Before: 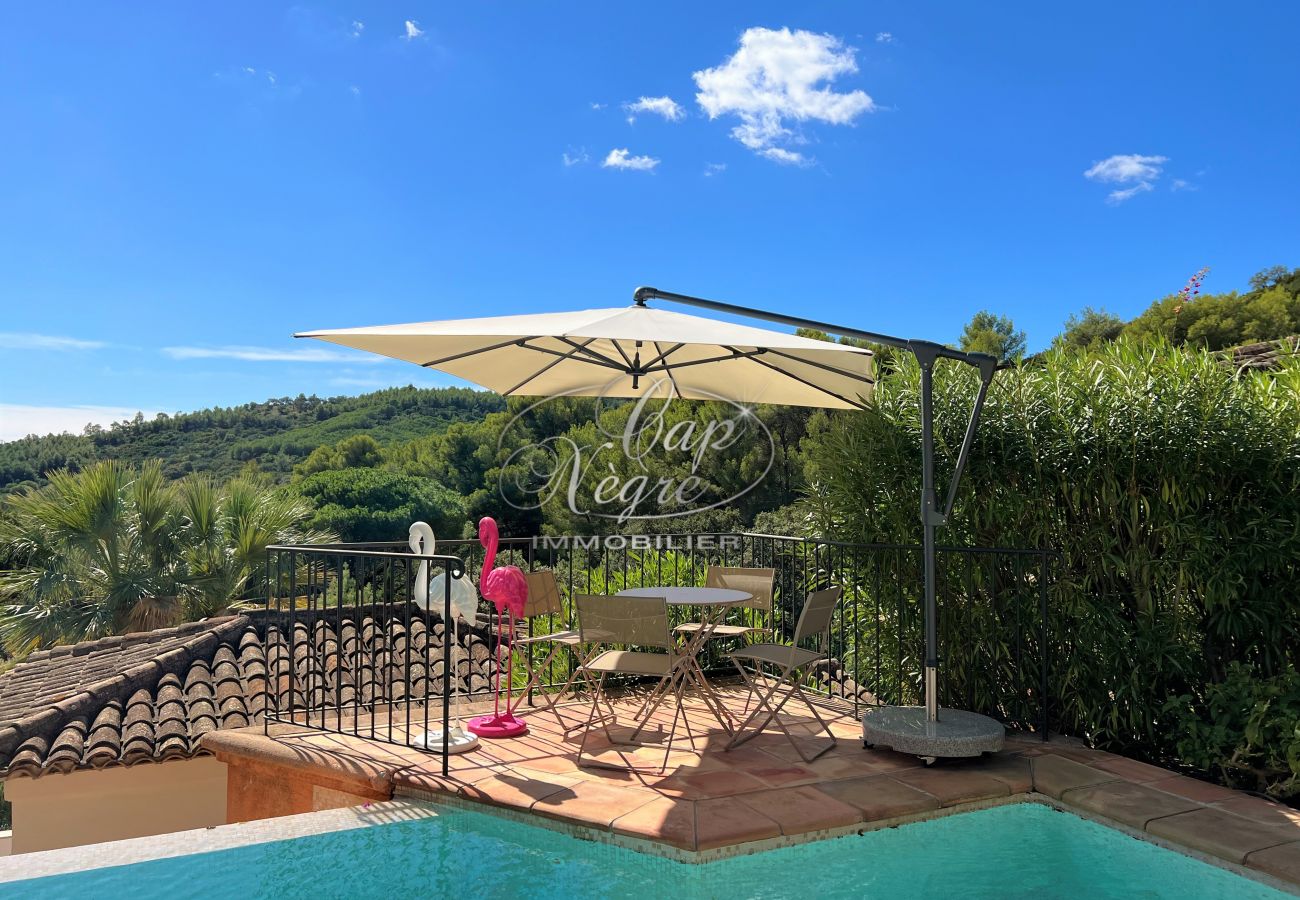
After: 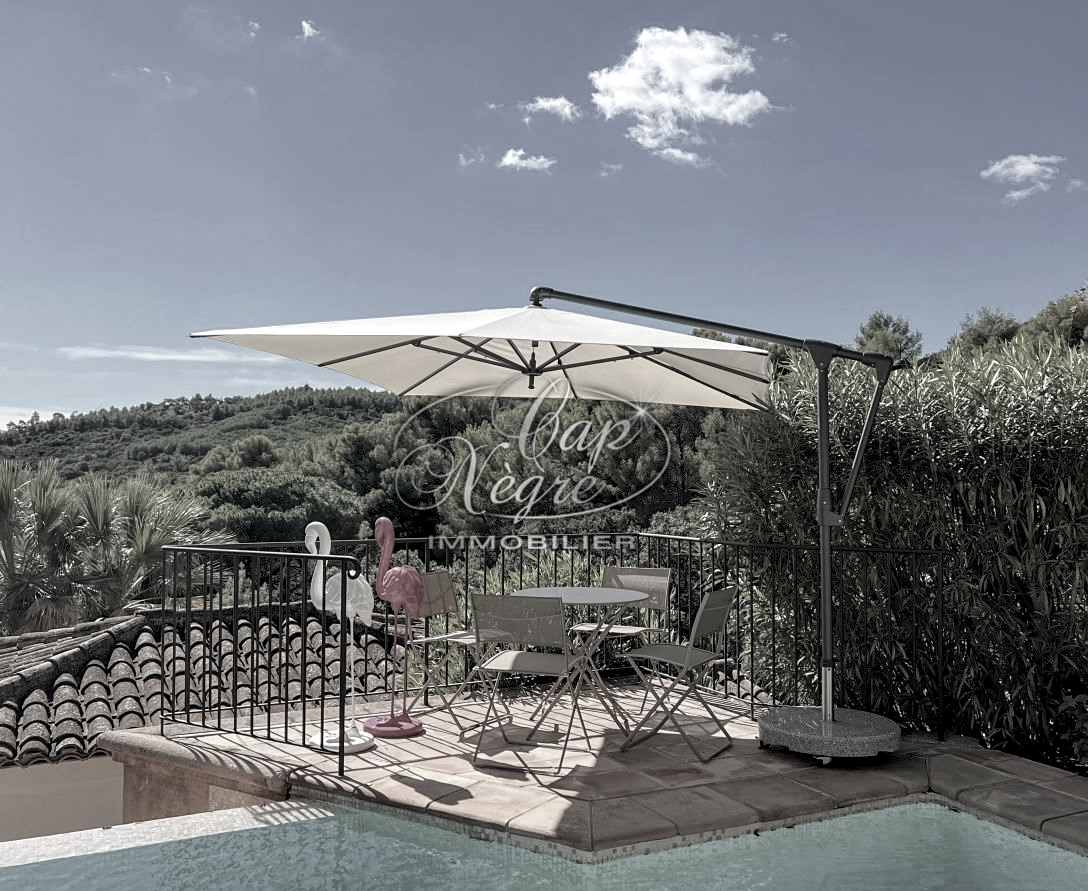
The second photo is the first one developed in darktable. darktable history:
crop: left 8.026%, right 7.374%
color correction: saturation 0.2
sharpen: amount 0.2
local contrast: on, module defaults
